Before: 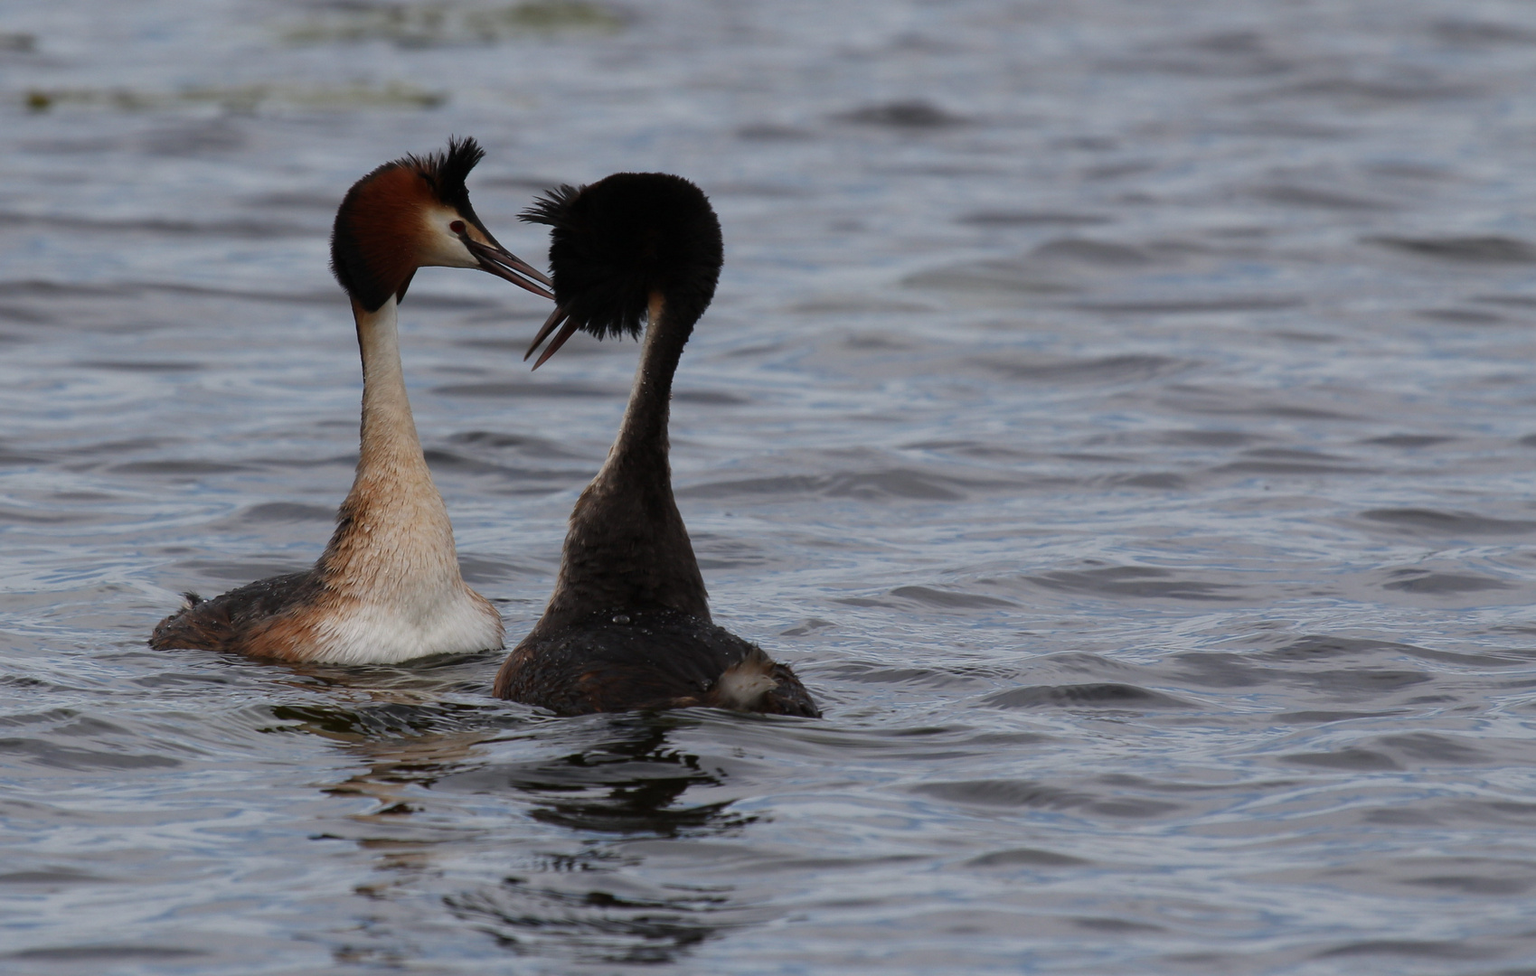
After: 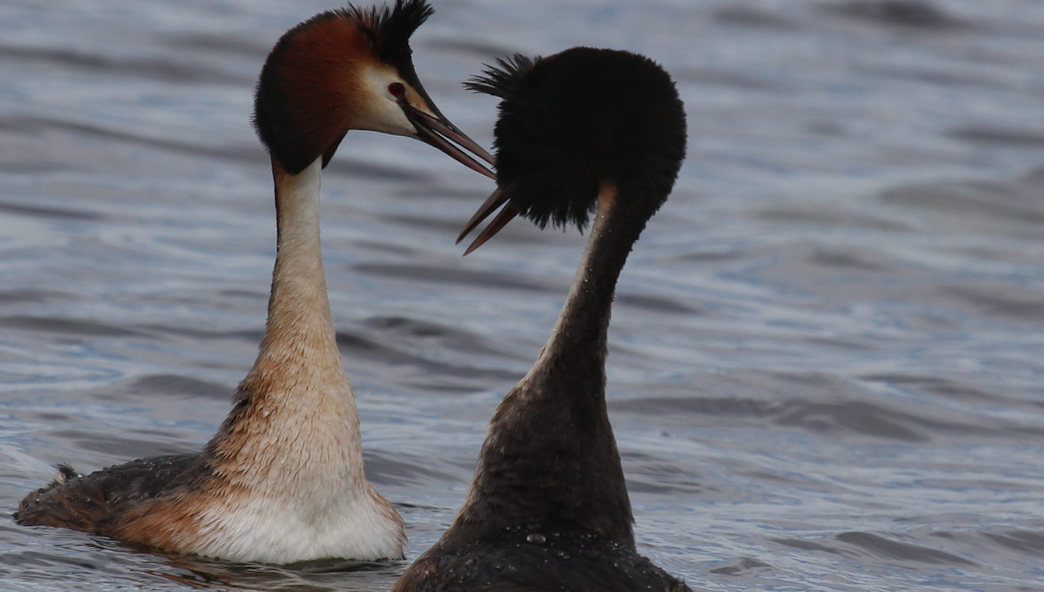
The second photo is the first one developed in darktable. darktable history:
shadows and highlights: shadows 24.53, highlights -77.31, soften with gaussian
crop and rotate: angle -5.32°, left 2.208%, top 6.849%, right 27.598%, bottom 30.556%
local contrast: detail 109%
